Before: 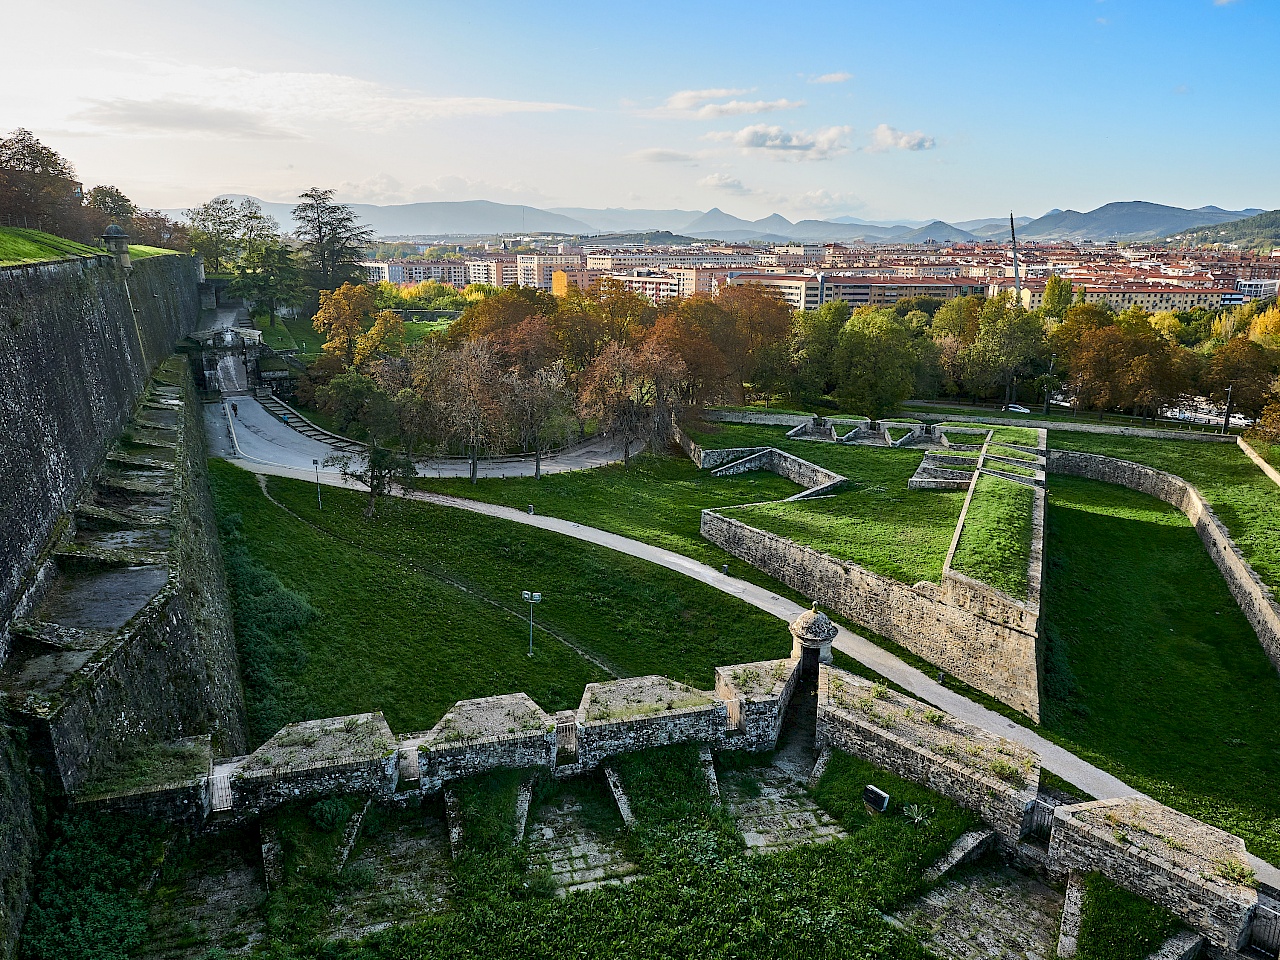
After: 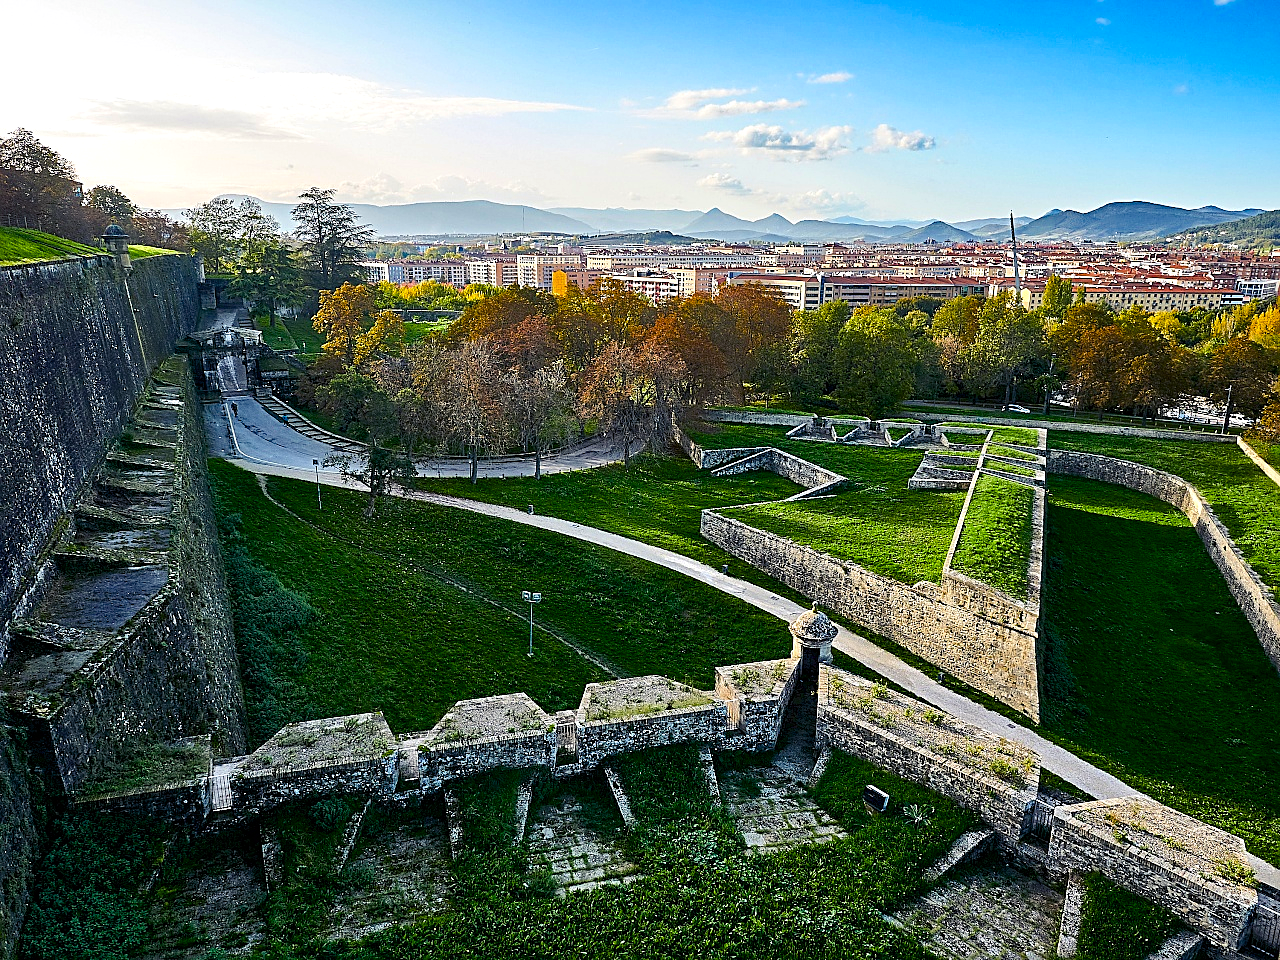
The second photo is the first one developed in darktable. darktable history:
sharpen: on, module defaults
exposure: exposure 0.3 EV, compensate exposure bias true, compensate highlight preservation false
color balance rgb: shadows lift › luminance -21.619%, shadows lift › chroma 6.618%, shadows lift › hue 268.29°, power › hue 73.67°, perceptual saturation grading › global saturation 25.495%, saturation formula JzAzBz (2021)
haze removal: compatibility mode true, adaptive false
